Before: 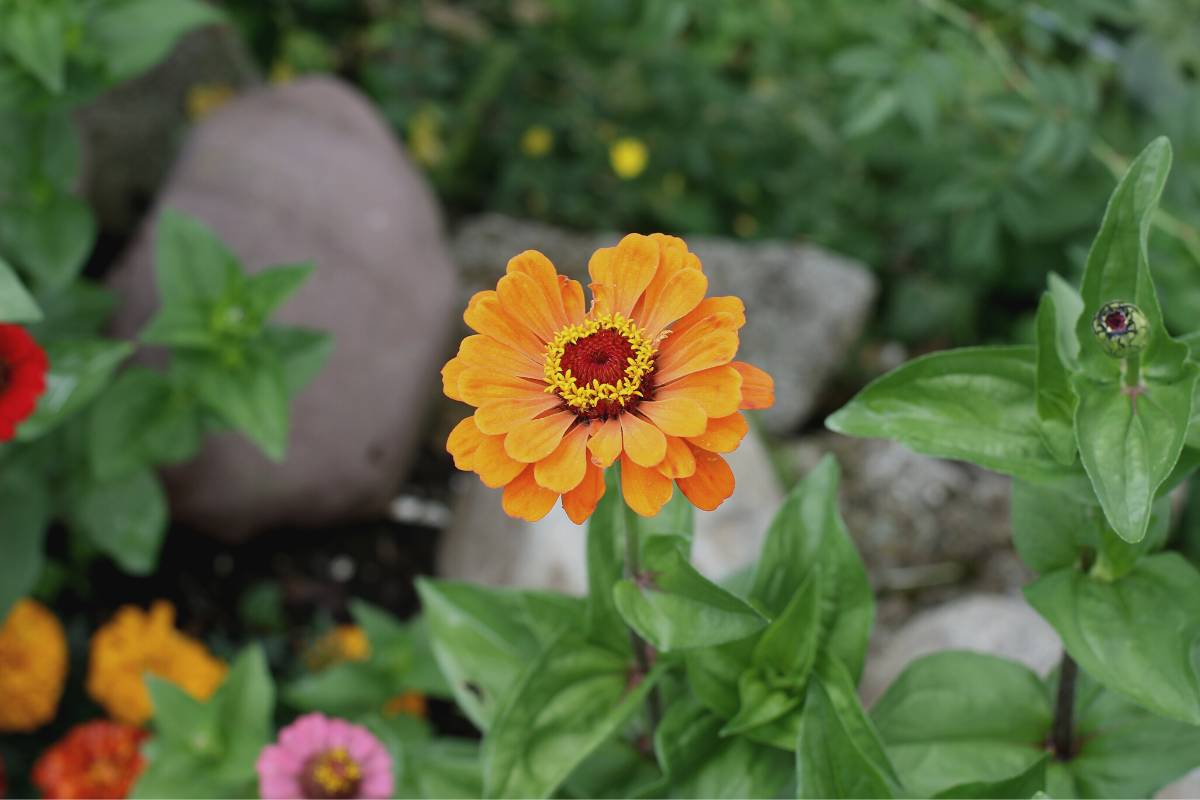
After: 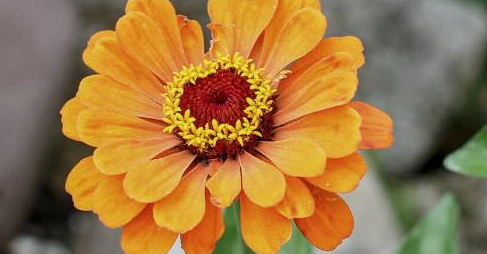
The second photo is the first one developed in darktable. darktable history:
crop: left 31.753%, top 32.576%, right 27.639%, bottom 35.569%
color correction: highlights b* 0.033
local contrast: detail 130%
